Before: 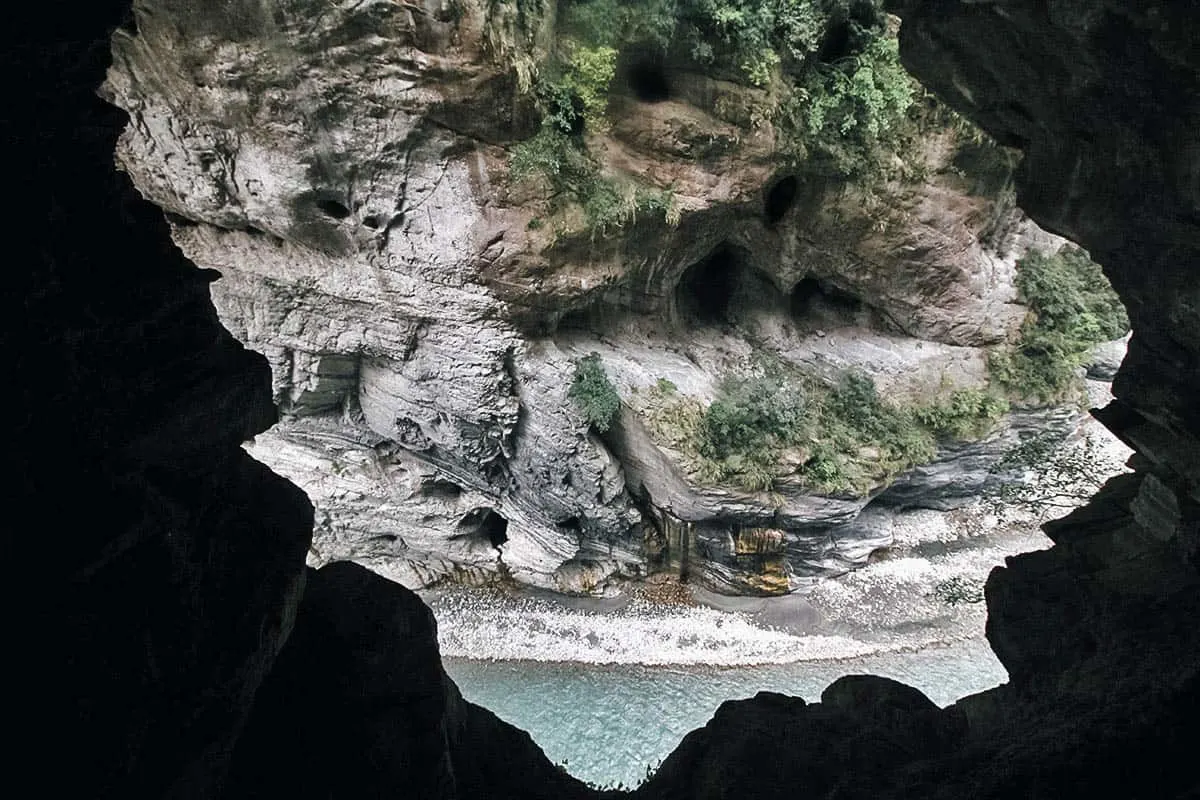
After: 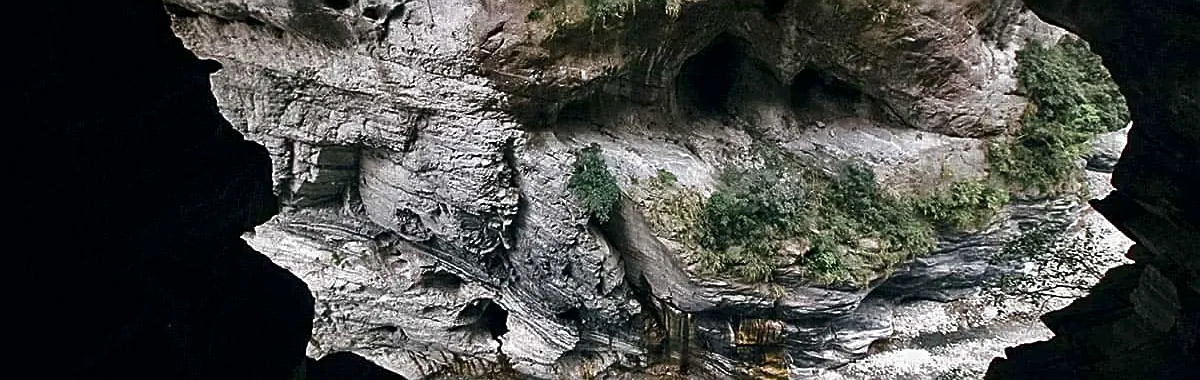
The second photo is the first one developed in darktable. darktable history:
crop and rotate: top 26.28%, bottom 26.104%
contrast brightness saturation: brightness -0.204, saturation 0.076
sharpen: on, module defaults
